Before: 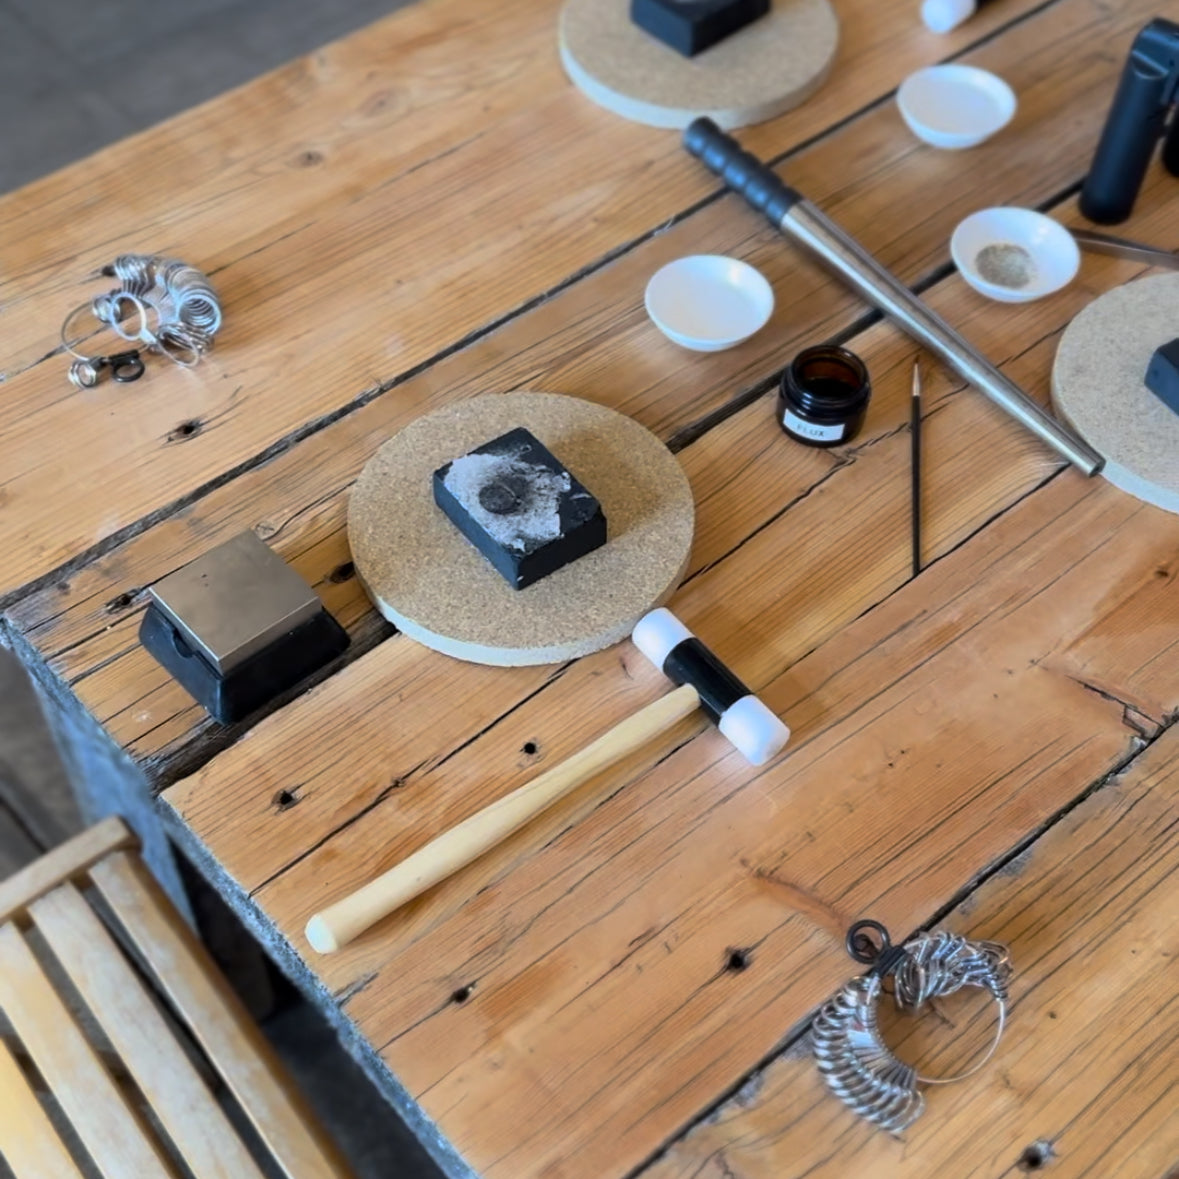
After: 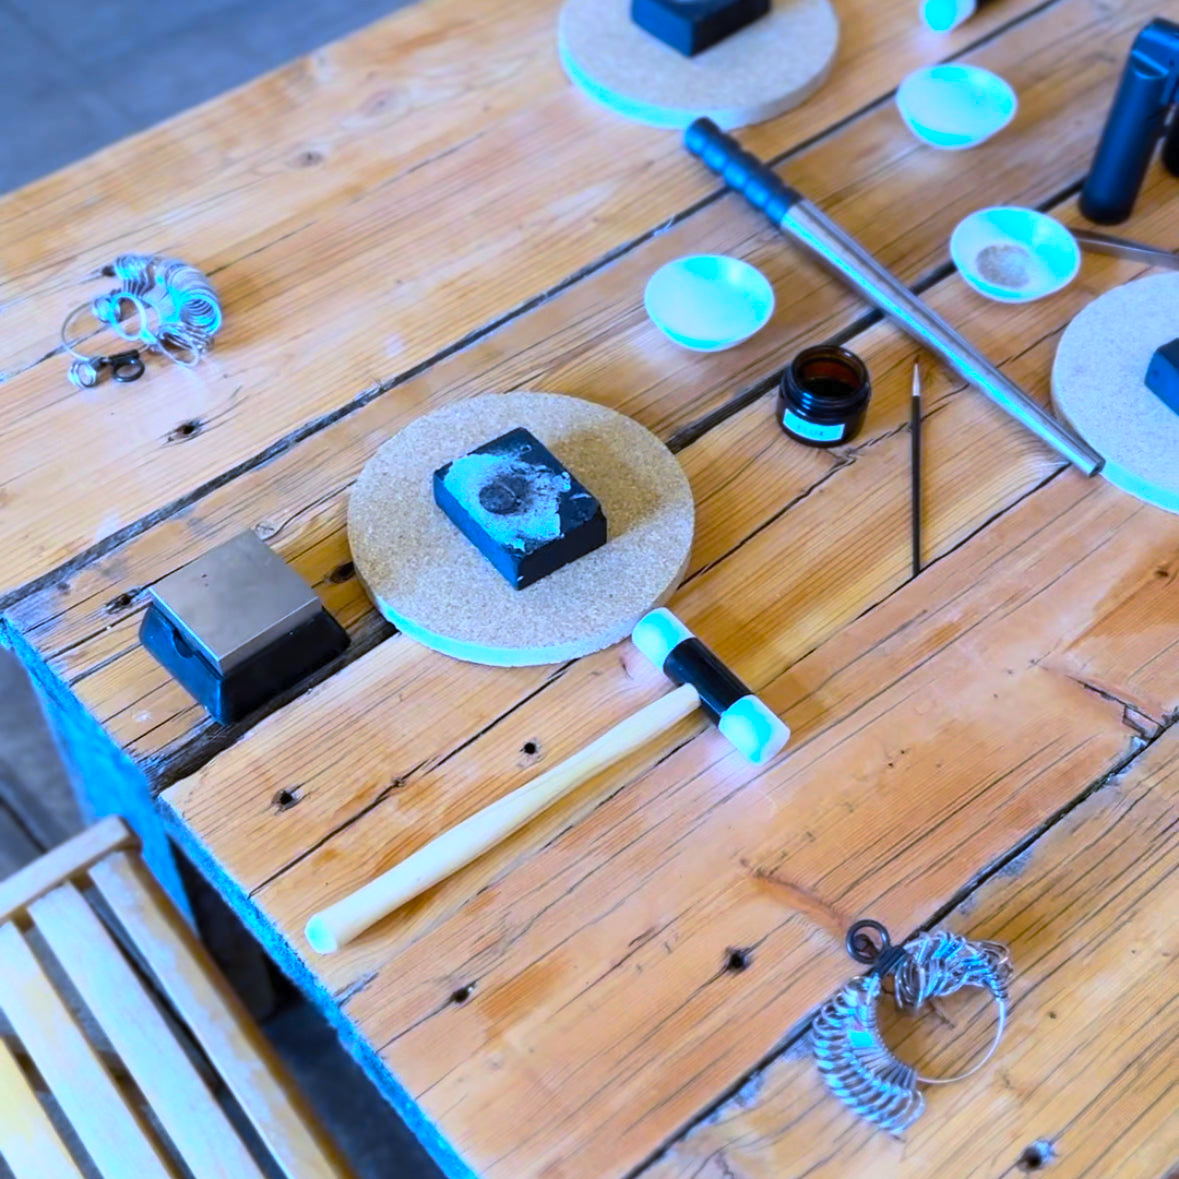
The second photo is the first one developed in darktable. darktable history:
white balance: red 0.871, blue 1.249
contrast brightness saturation: contrast 0.2, brightness 0.2, saturation 0.8
exposure: compensate highlight preservation false
